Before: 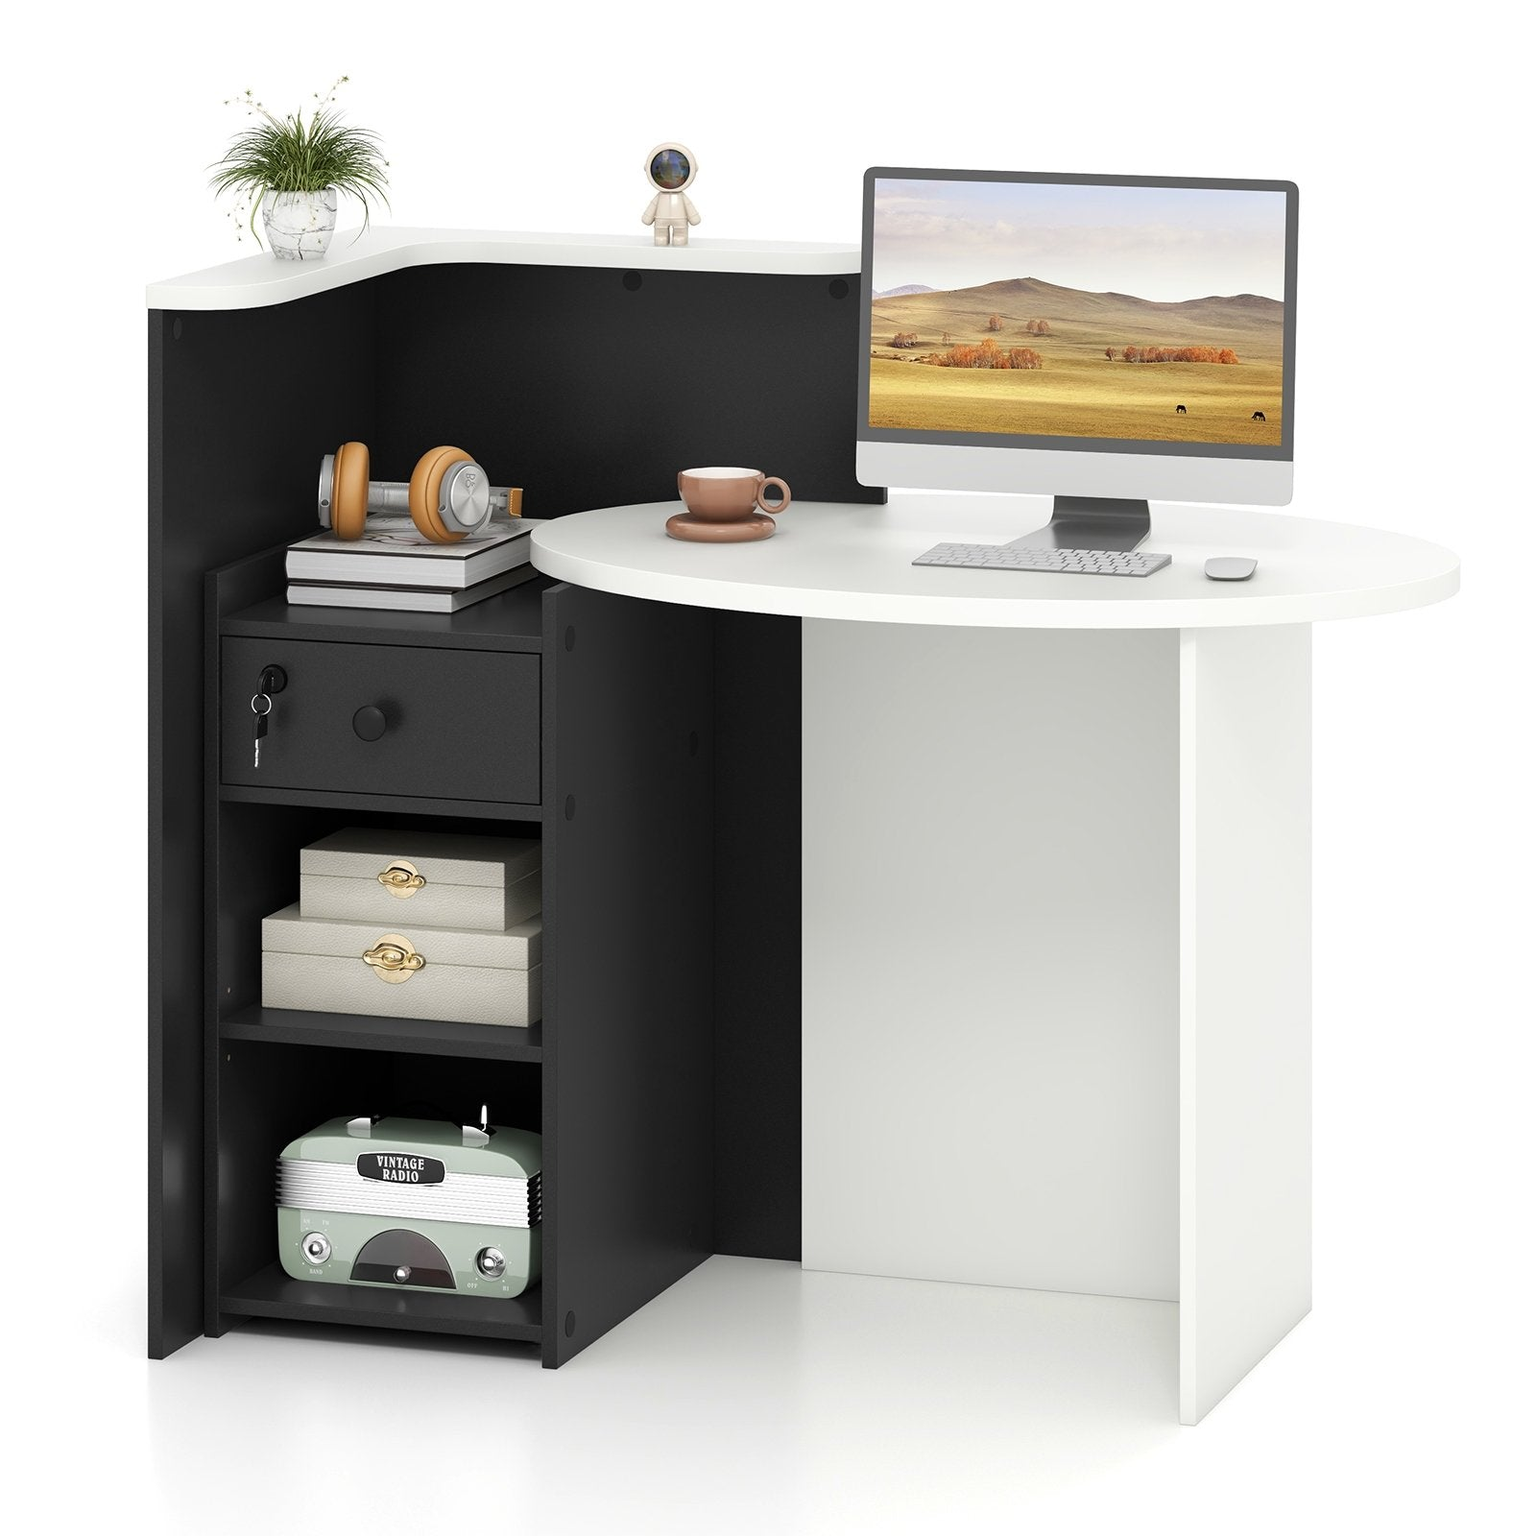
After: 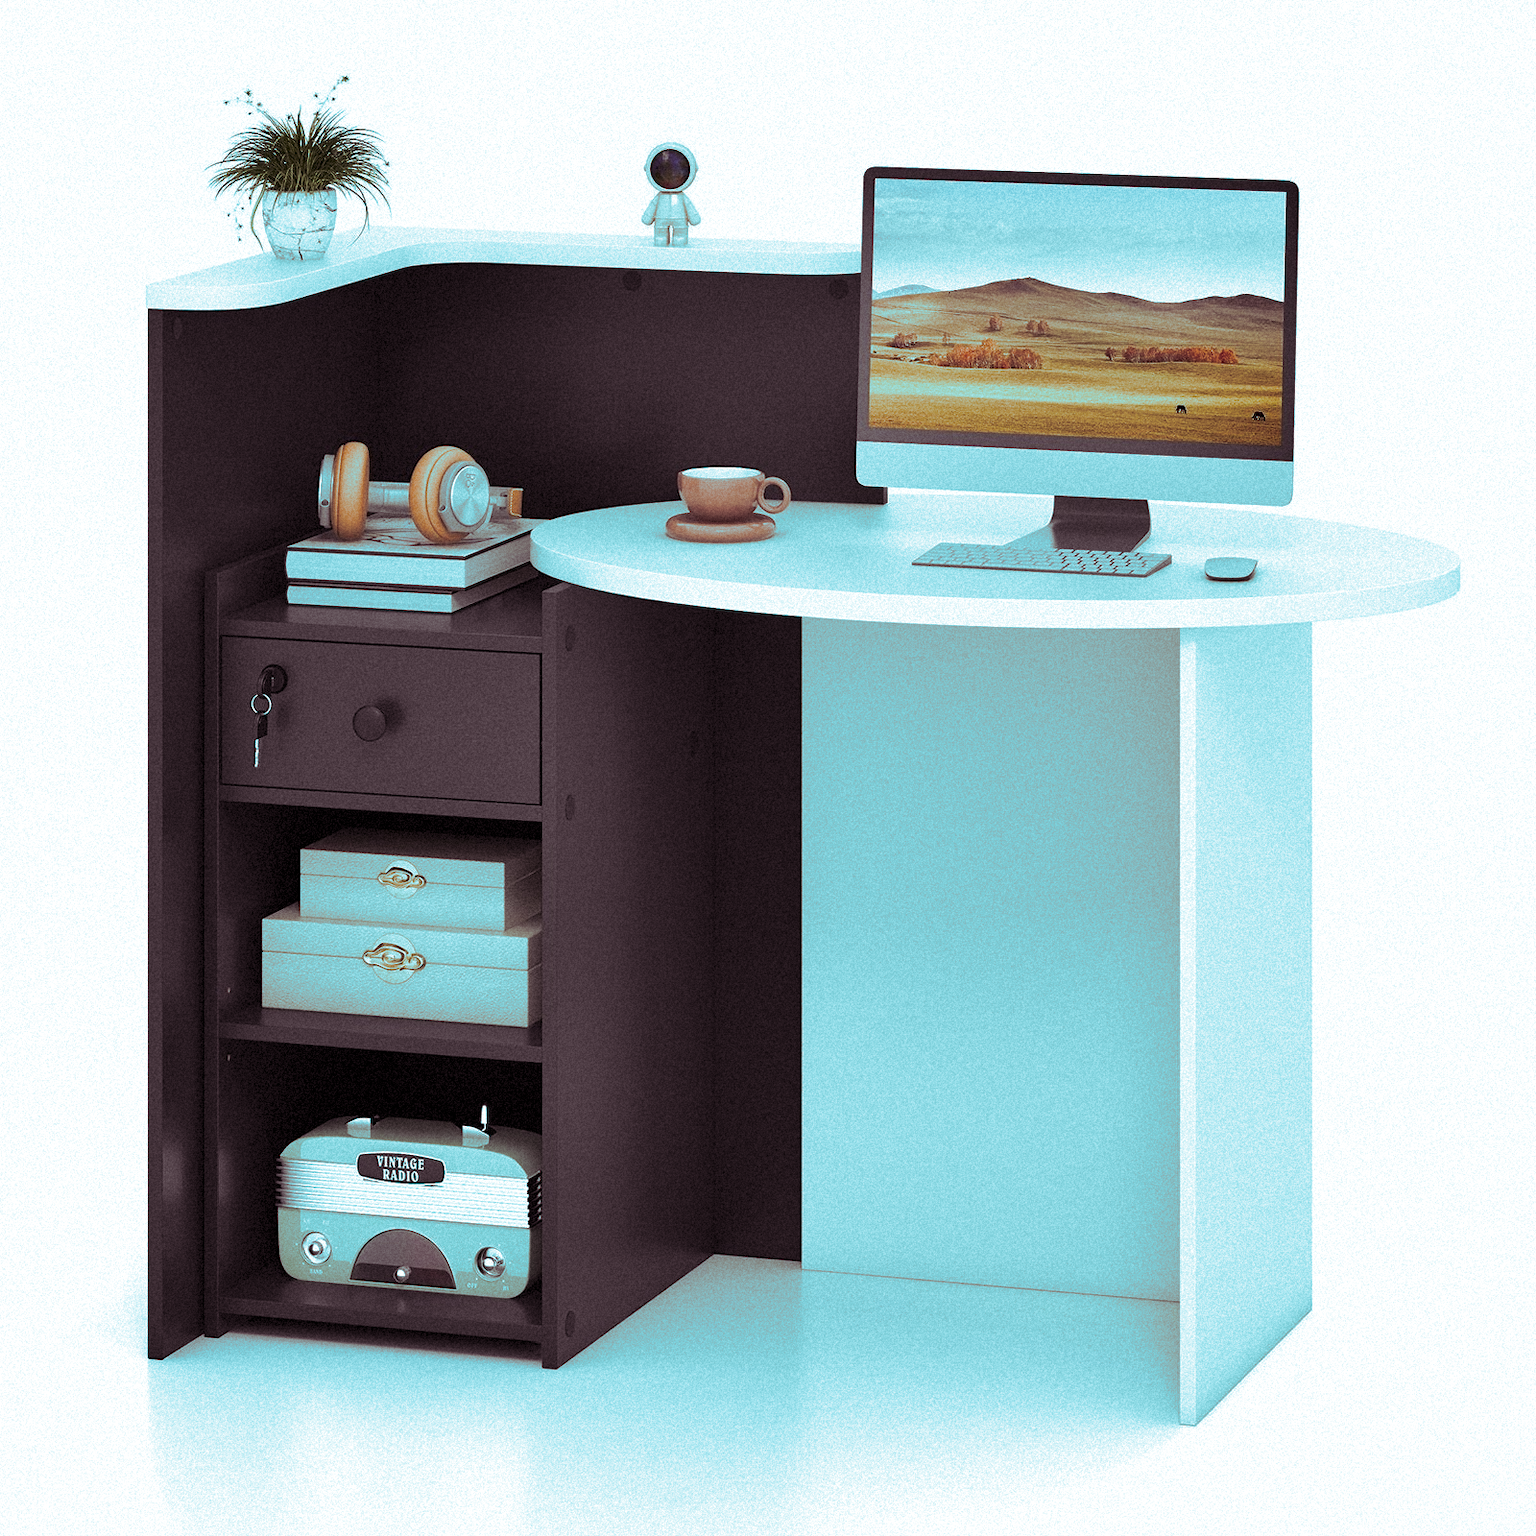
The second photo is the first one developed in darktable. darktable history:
grain: mid-tones bias 0%
split-toning: shadows › hue 327.6°, highlights › hue 198°, highlights › saturation 0.55, balance -21.25, compress 0%
shadows and highlights: shadows color adjustment 97.66%, soften with gaussian
